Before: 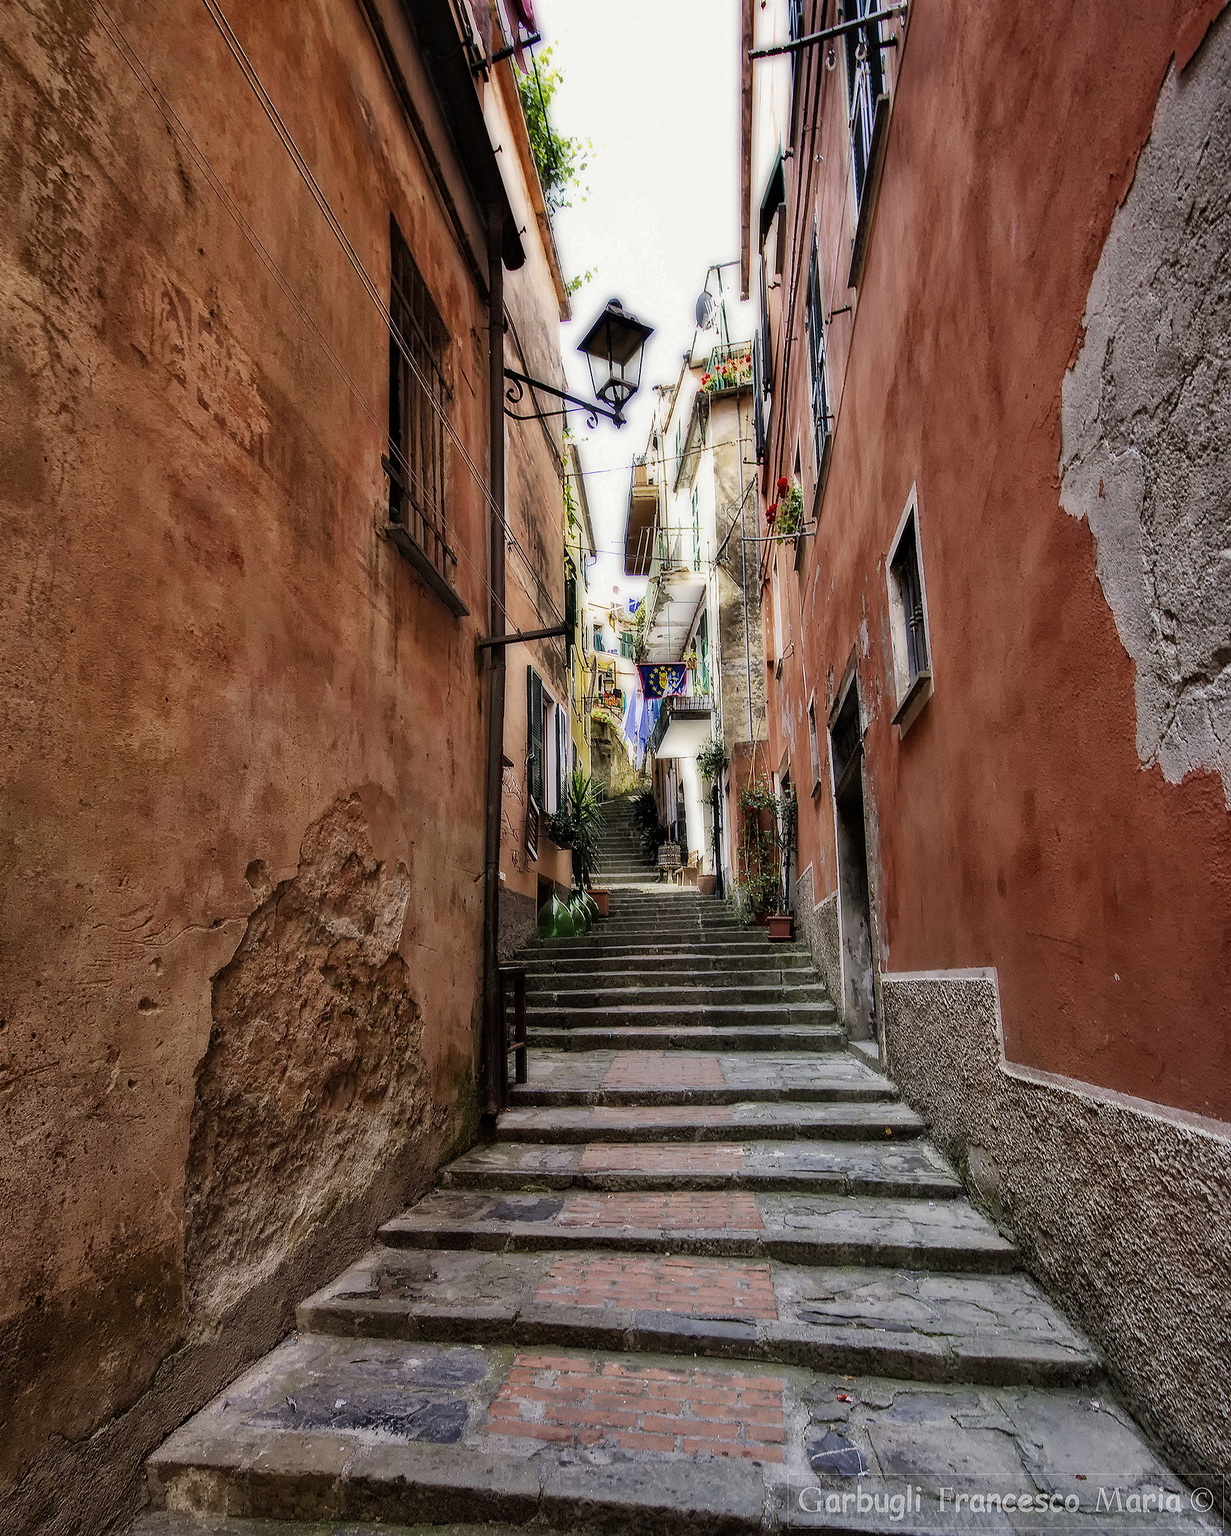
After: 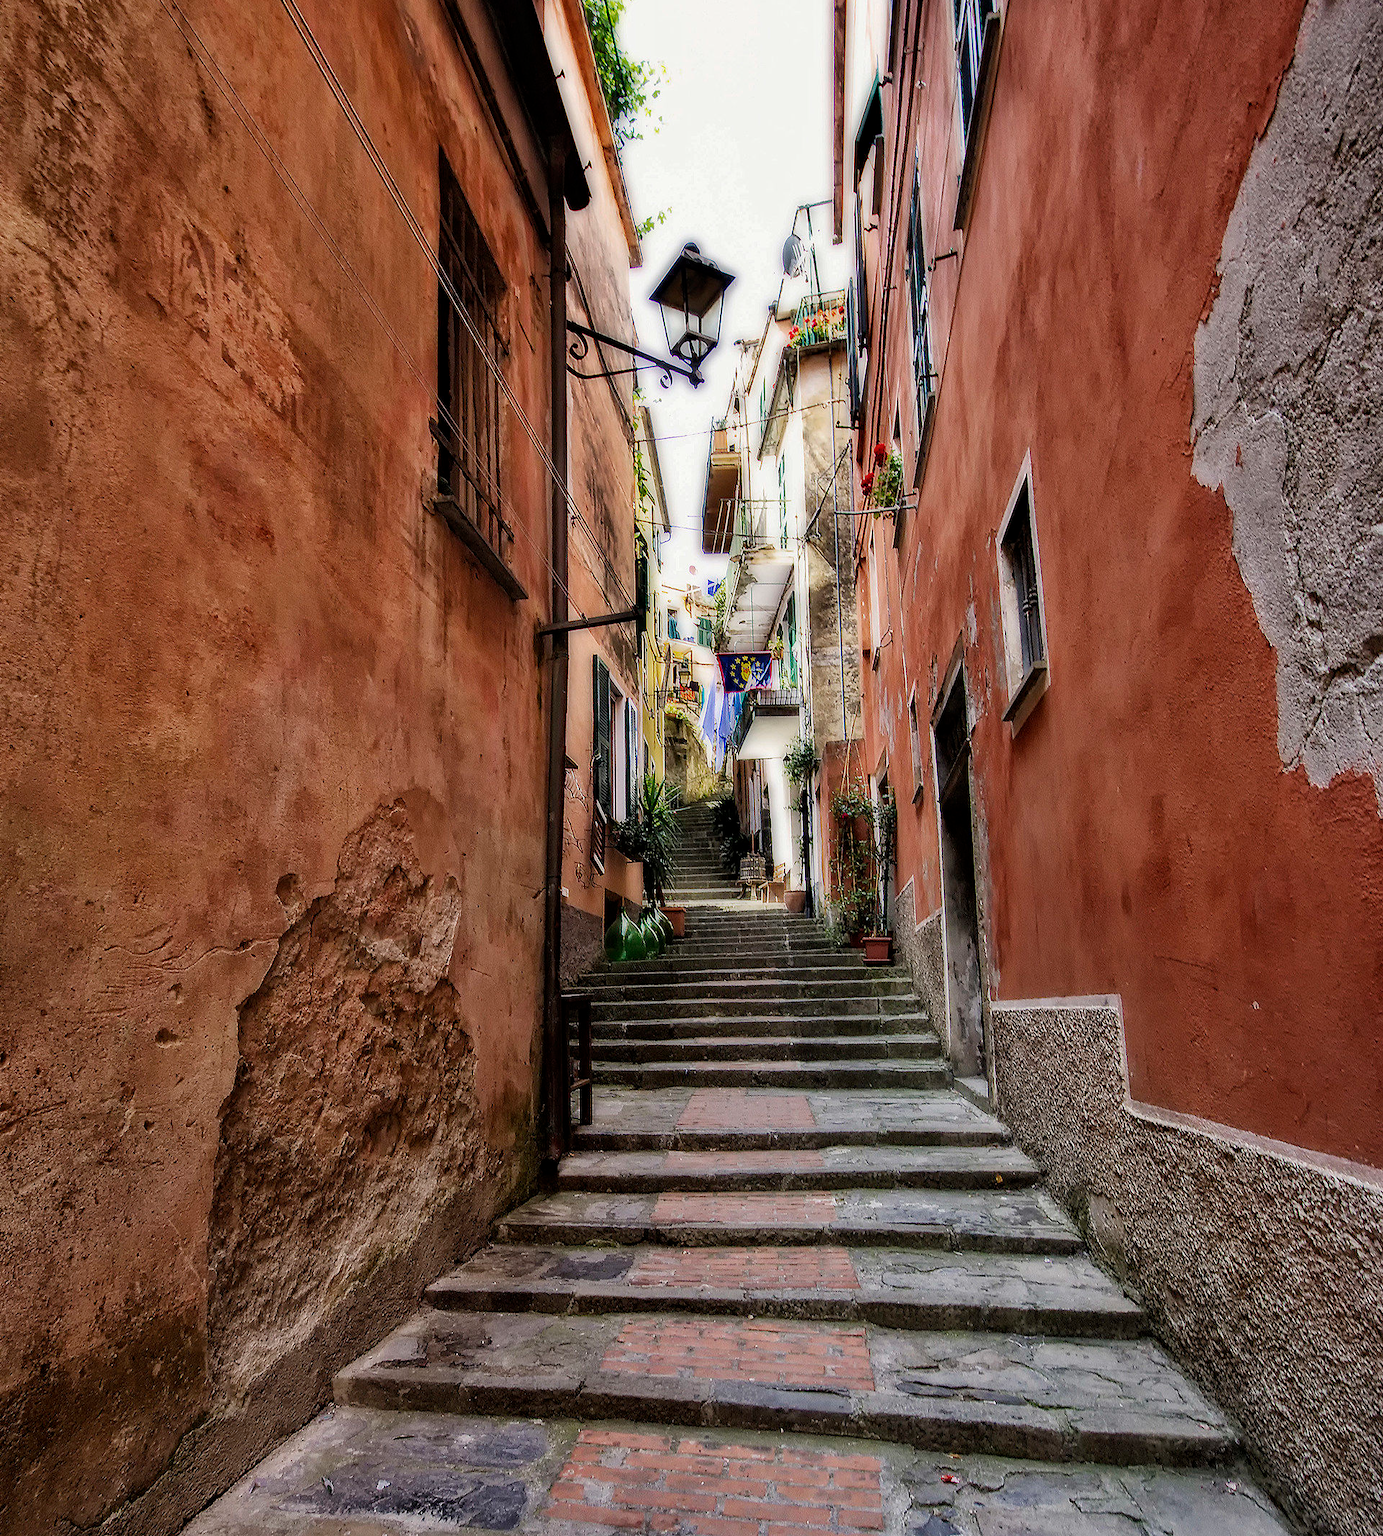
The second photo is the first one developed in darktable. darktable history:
crop and rotate: top 5.438%, bottom 5.643%
